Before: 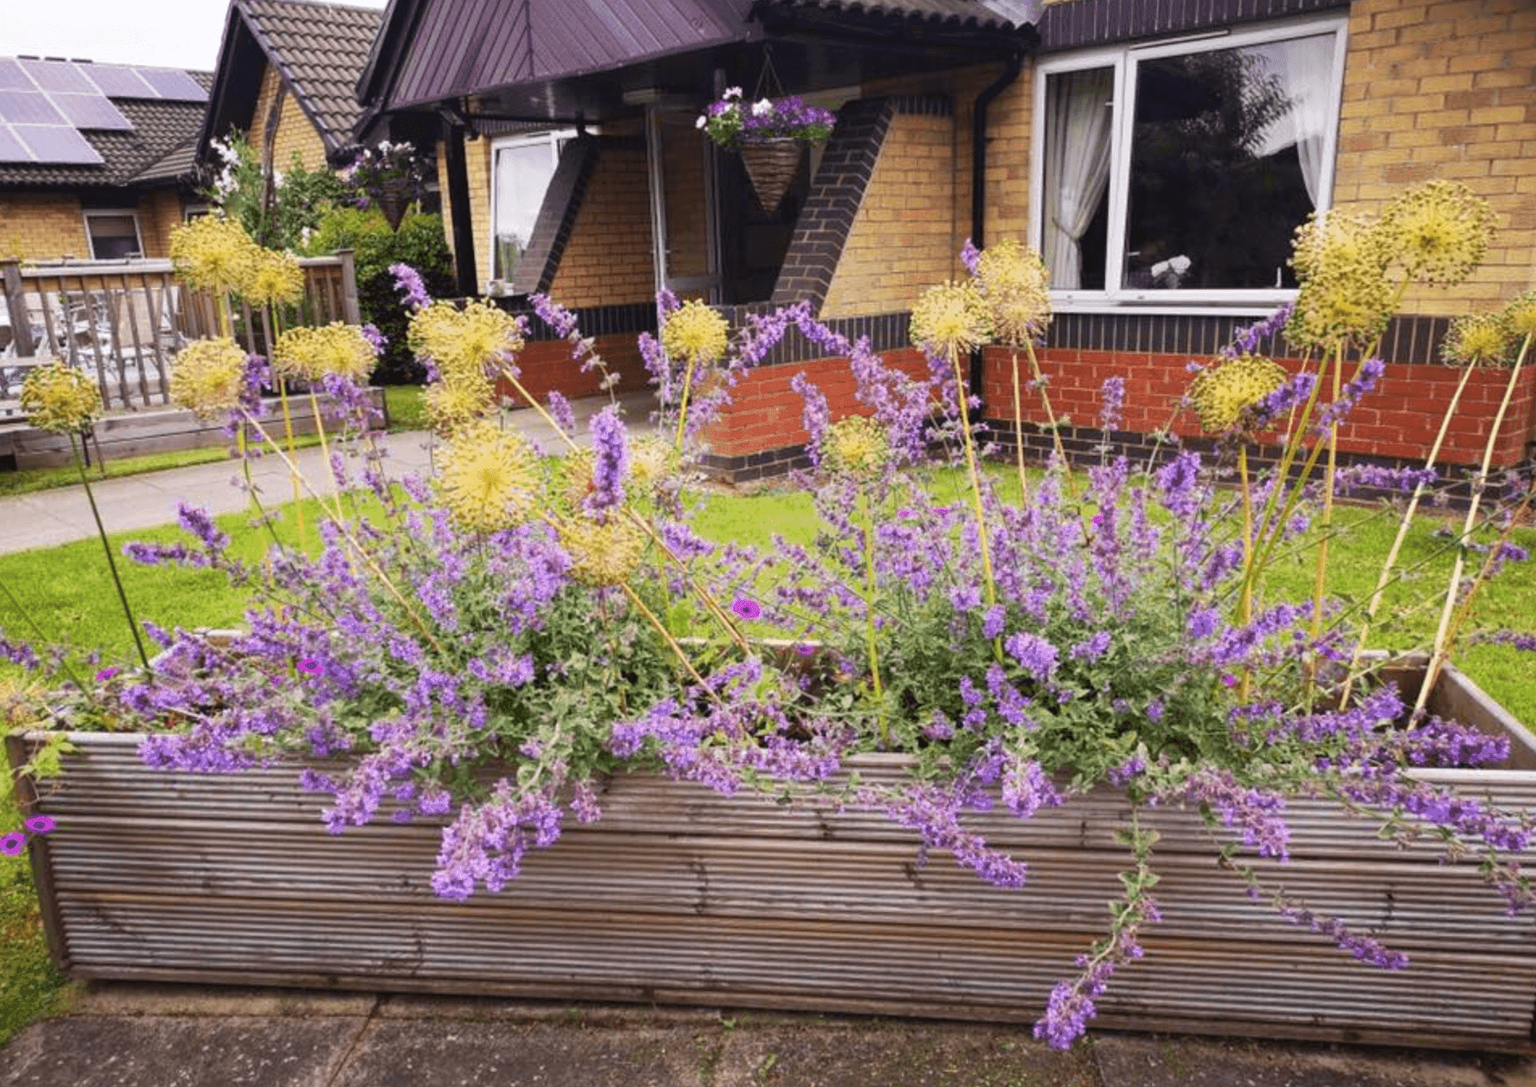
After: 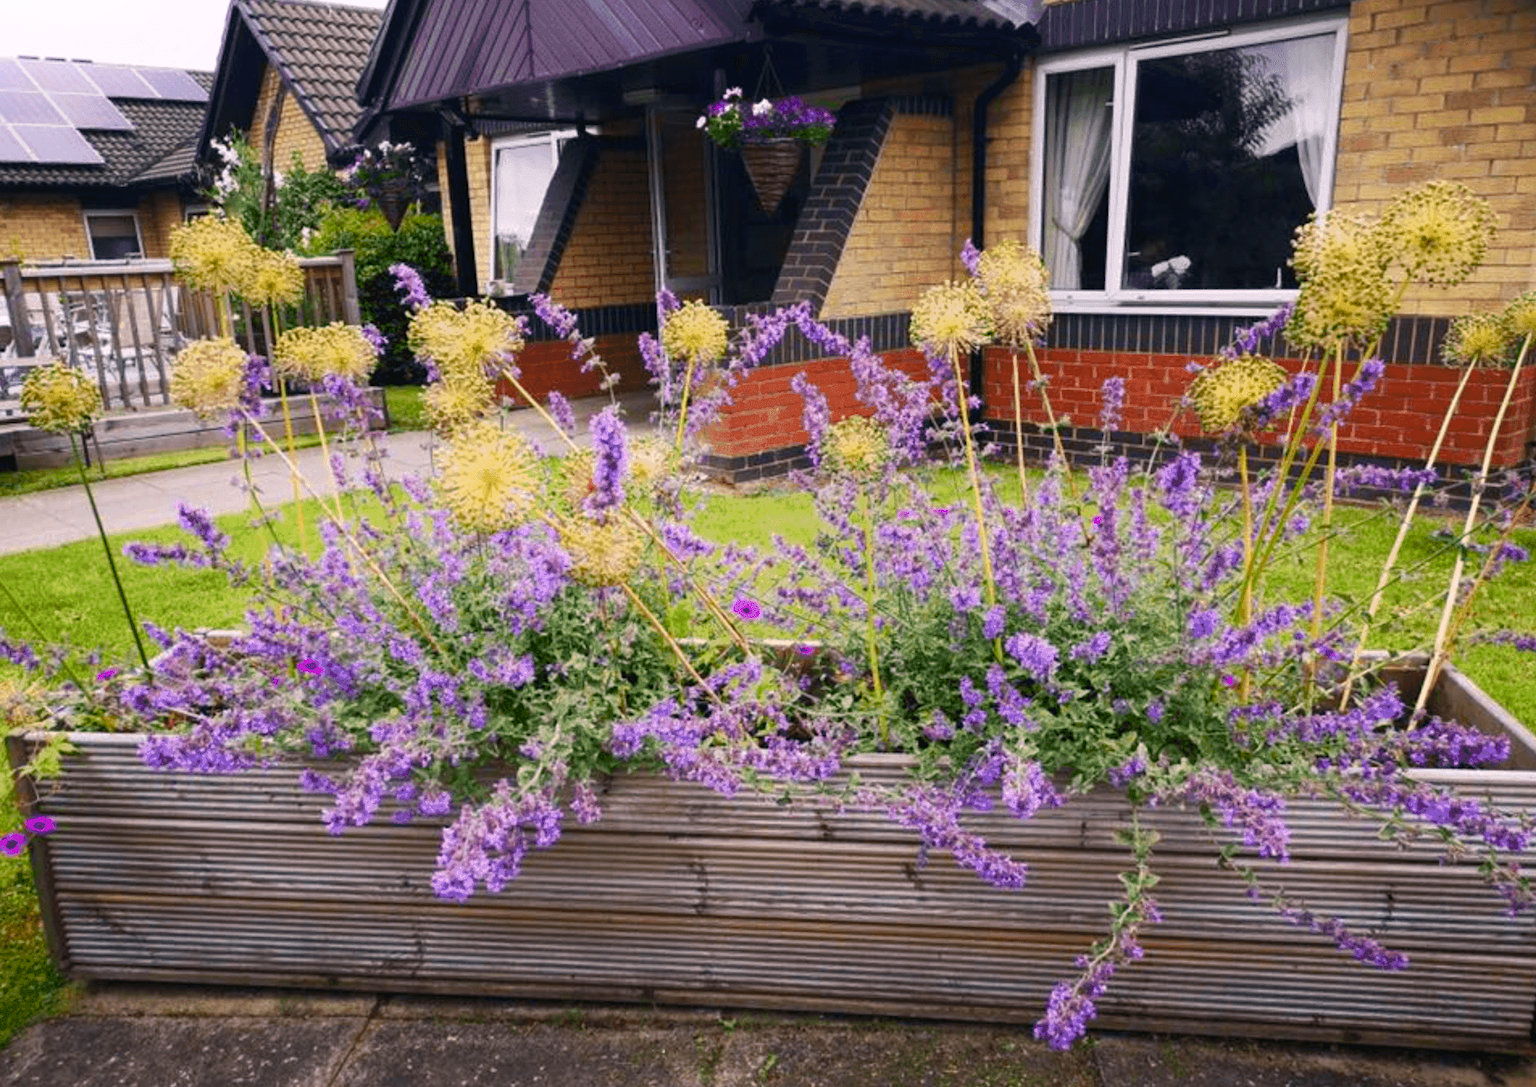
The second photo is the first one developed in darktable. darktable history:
contrast brightness saturation: contrast 0.042, saturation 0.066
color balance rgb: power › luminance -7.537%, power › chroma 1.116%, power › hue 217.01°, highlights gain › chroma 0.998%, highlights gain › hue 25.6°, perceptual saturation grading › global saturation 20%, perceptual saturation grading › highlights -25.187%, perceptual saturation grading › shadows 24.24%
shadows and highlights: shadows -41.91, highlights 63.28, soften with gaussian
